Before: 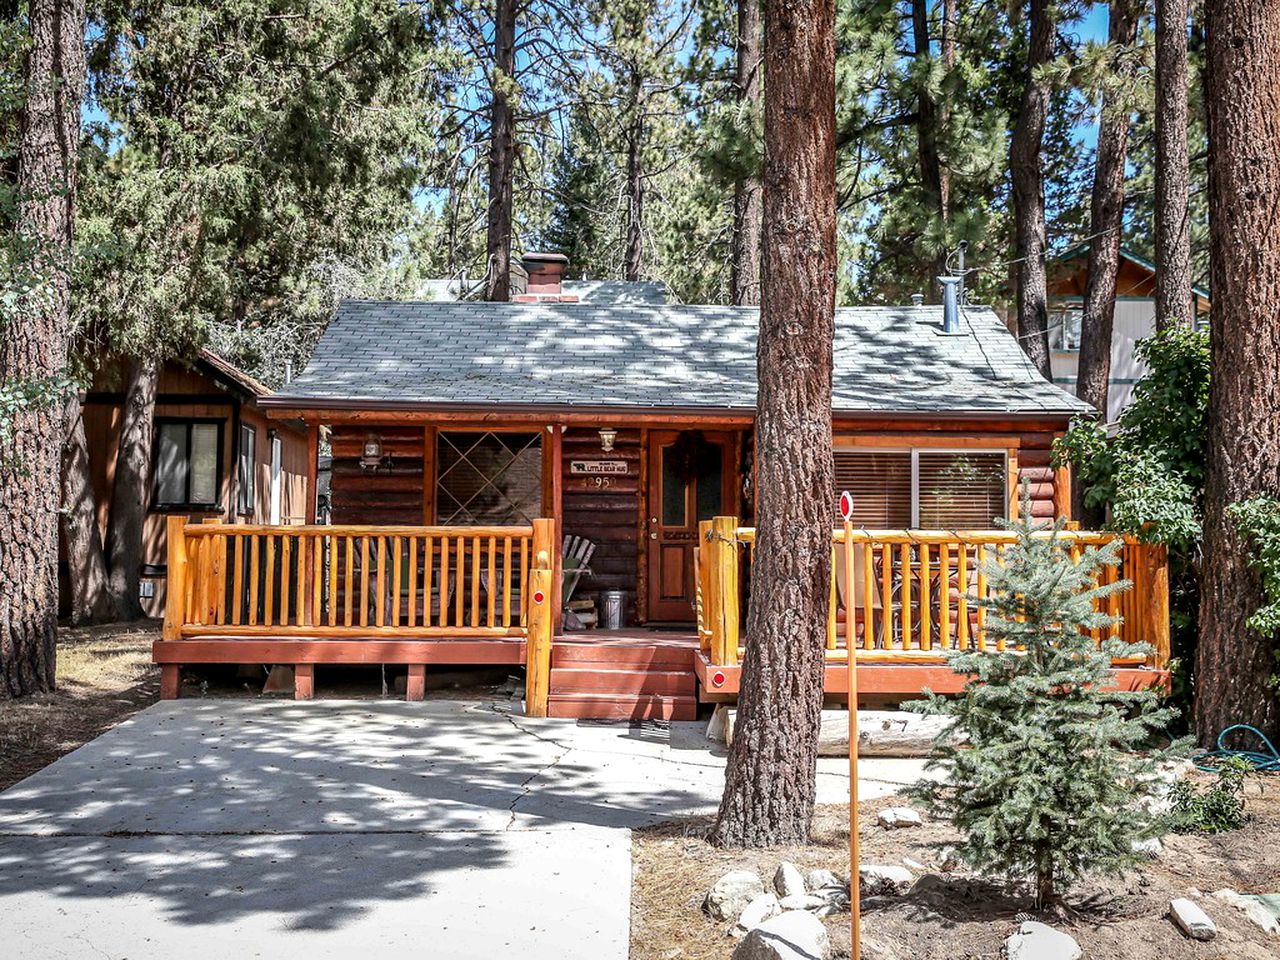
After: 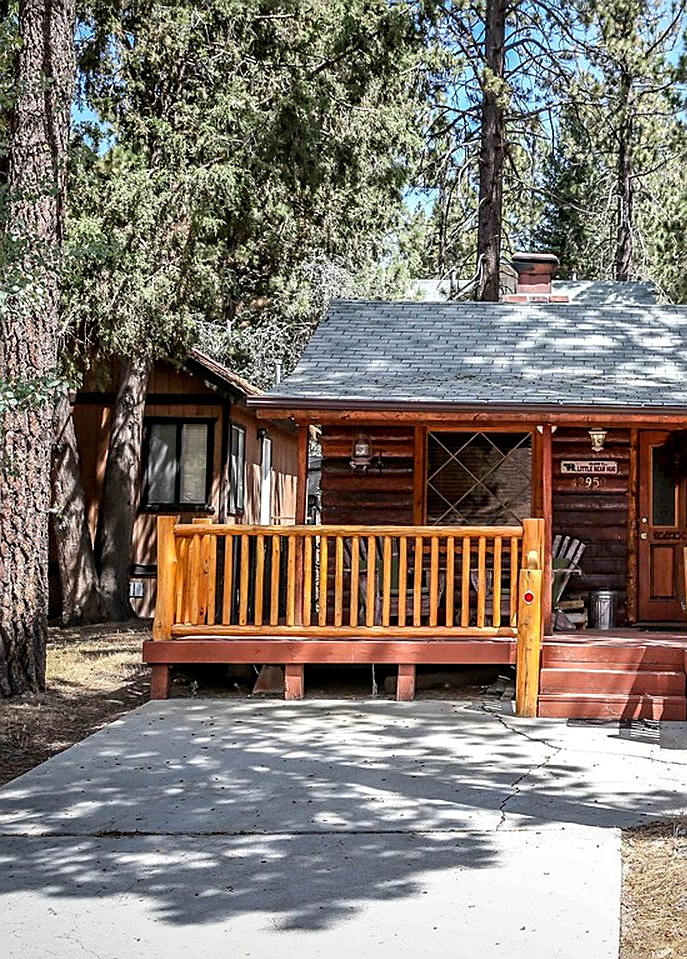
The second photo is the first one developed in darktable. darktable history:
crop: left 0.849%, right 45.25%, bottom 0.09%
sharpen: on, module defaults
